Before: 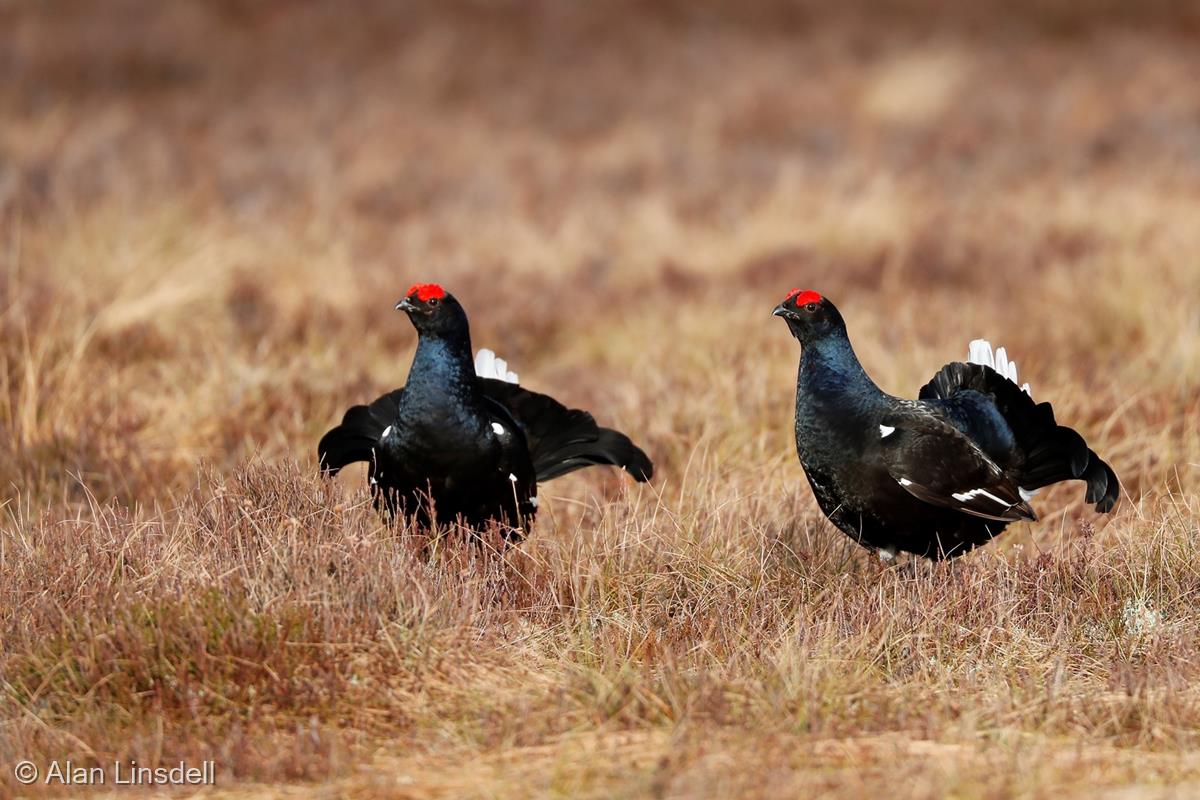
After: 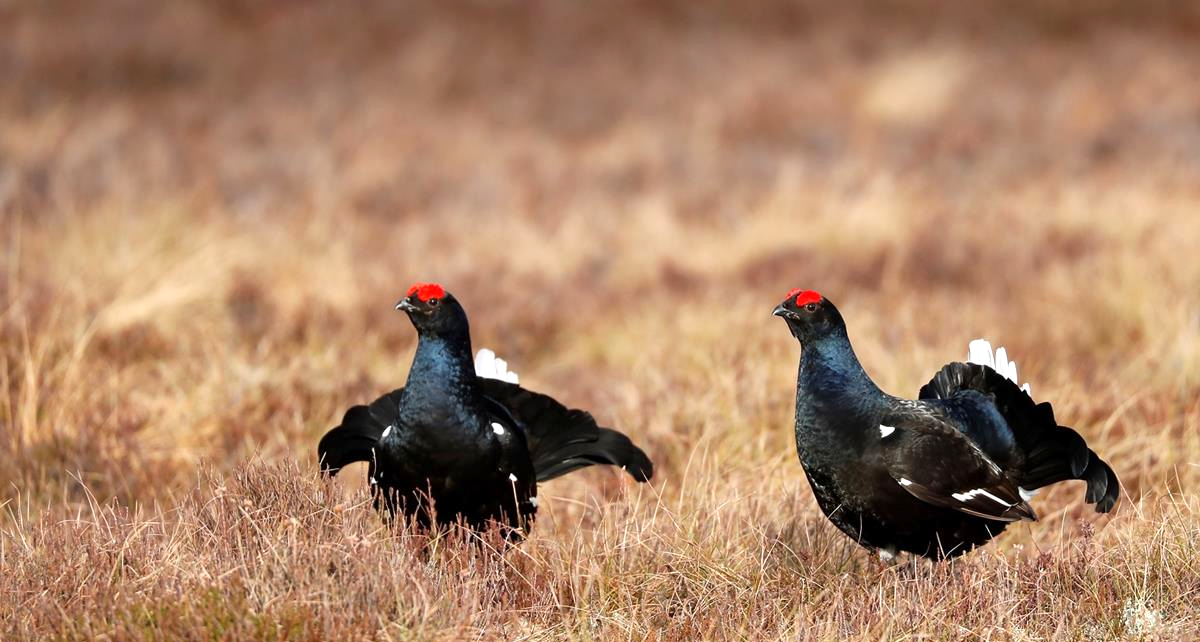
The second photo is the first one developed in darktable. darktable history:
exposure: exposure 0.376 EV, compensate highlight preservation false
crop: bottom 19.644%
